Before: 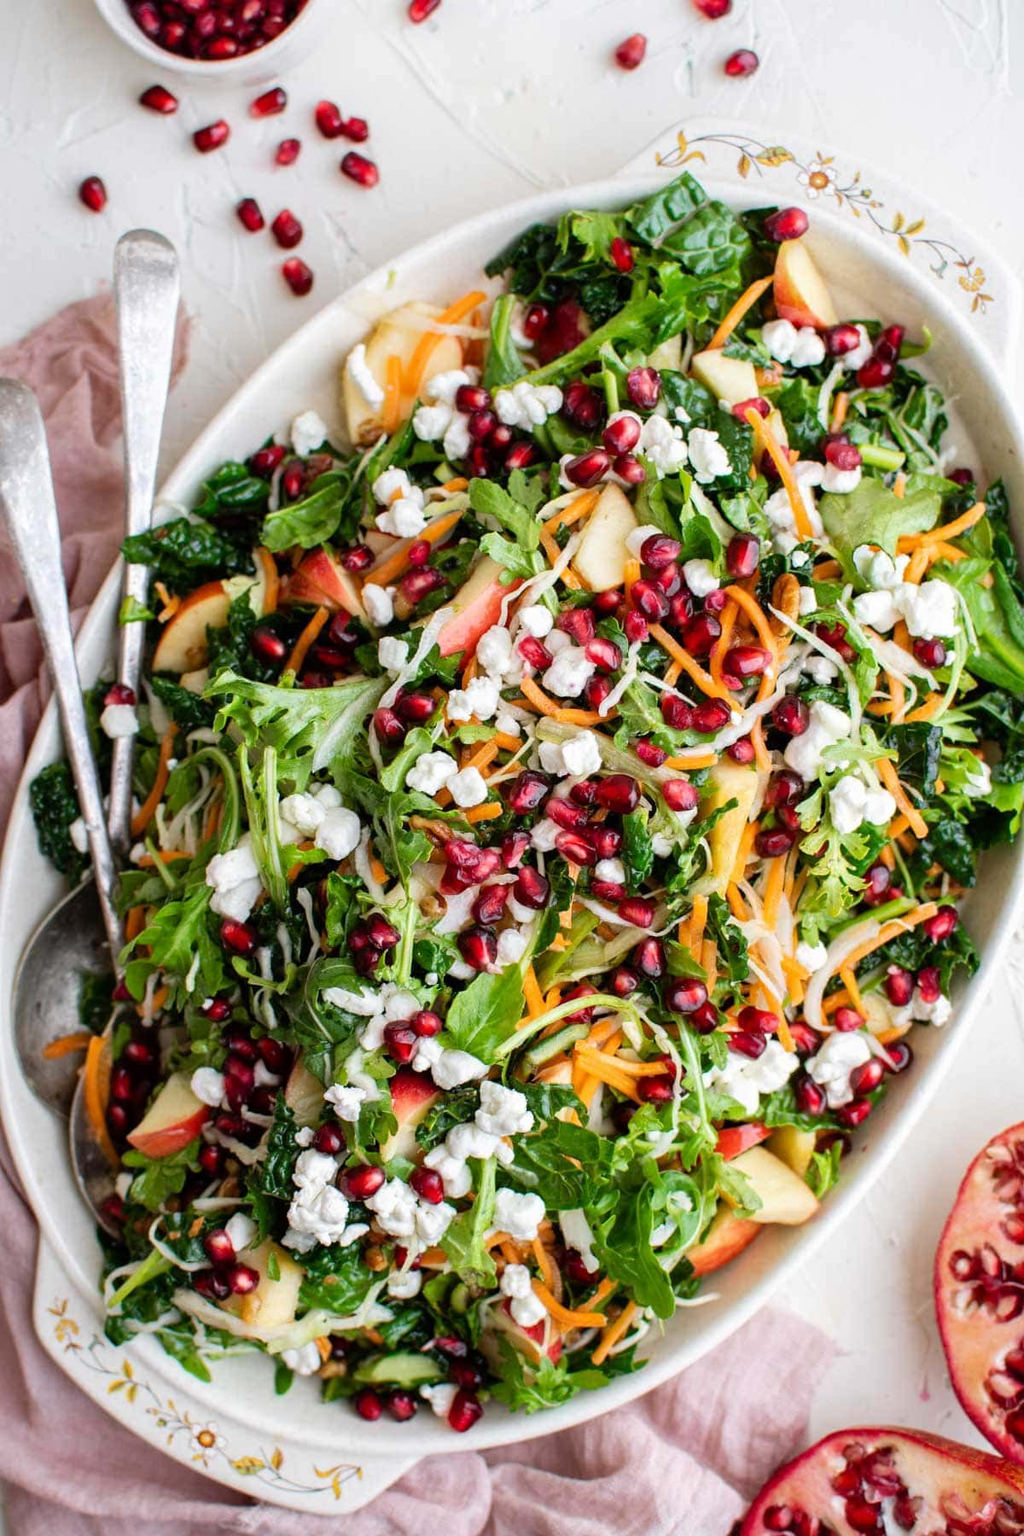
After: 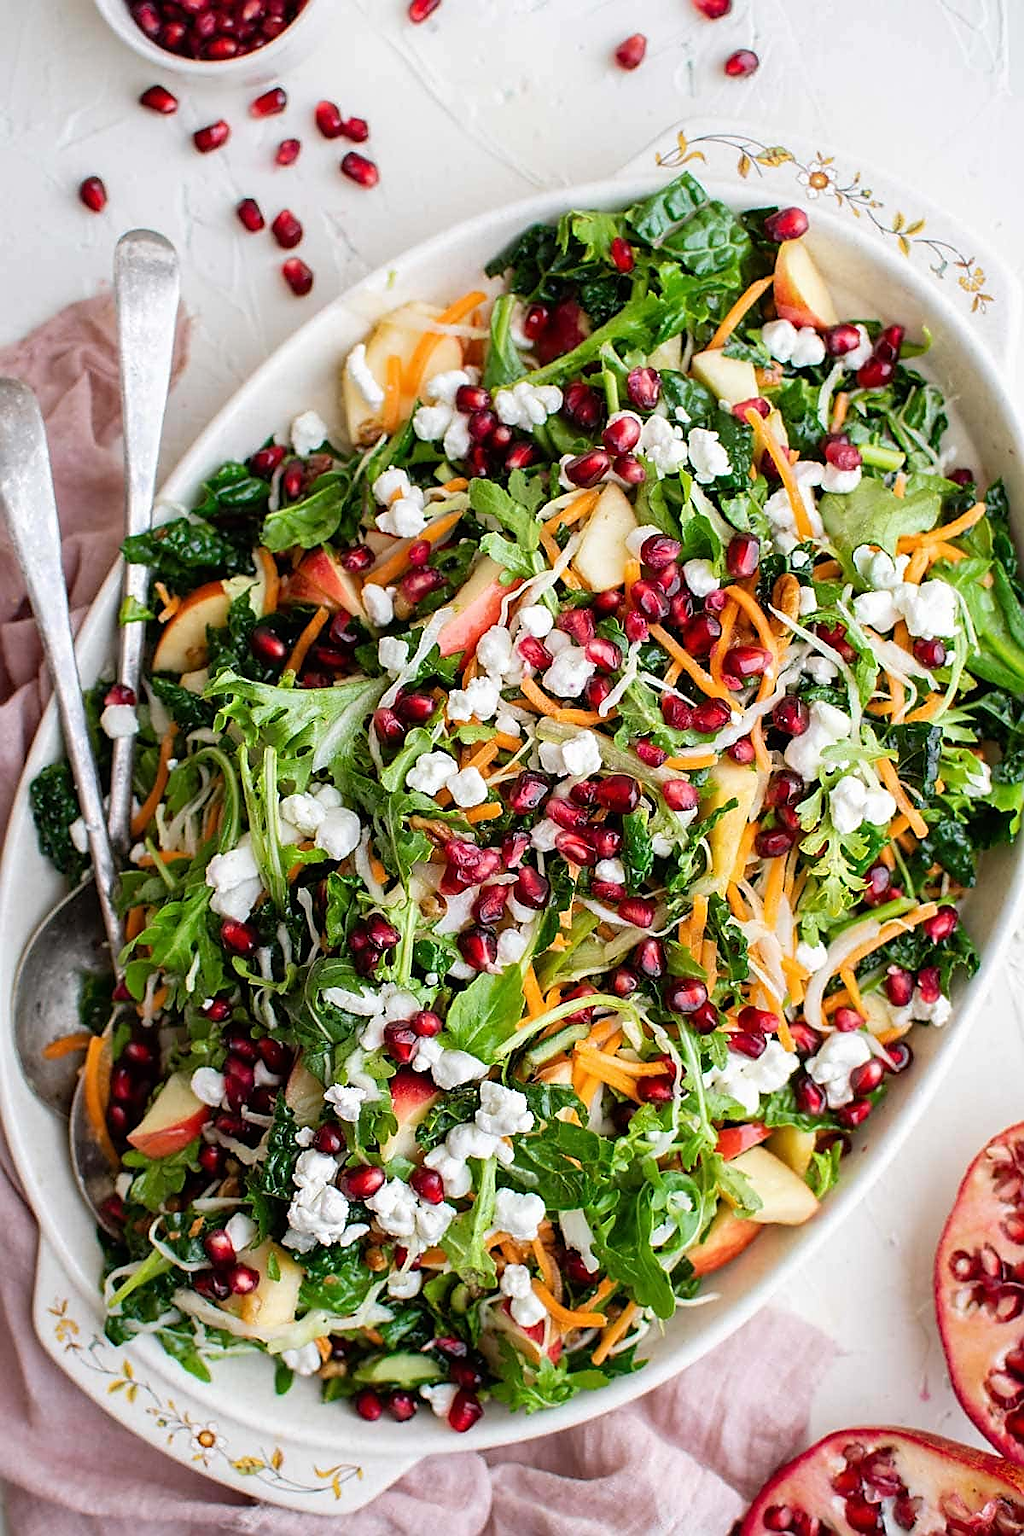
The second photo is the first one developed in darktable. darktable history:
sharpen: radius 1.404, amount 1.251, threshold 0.722
